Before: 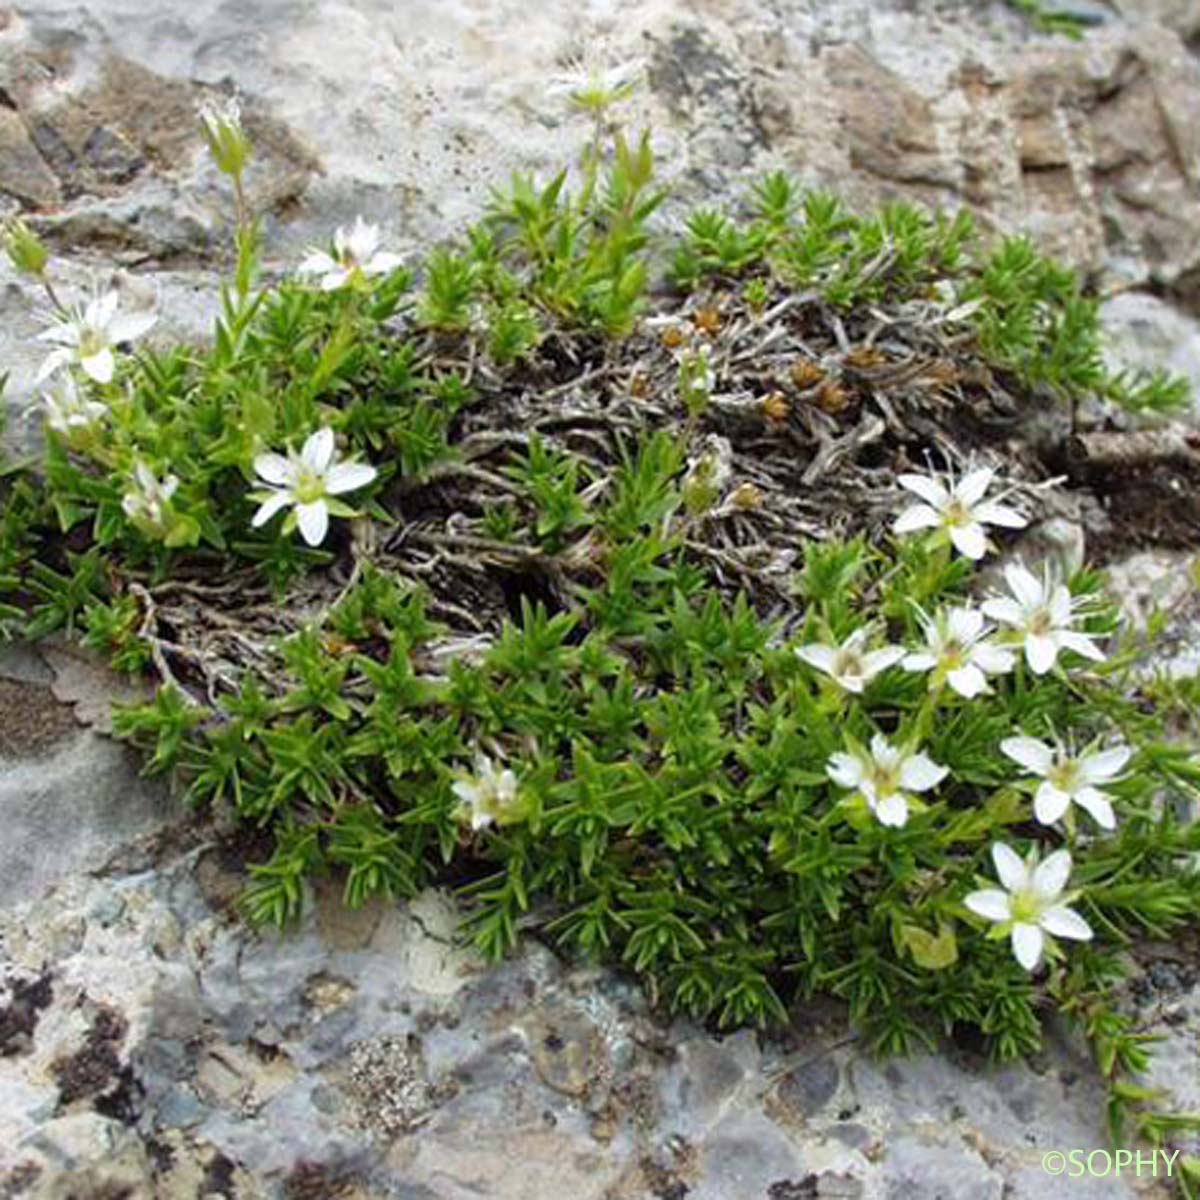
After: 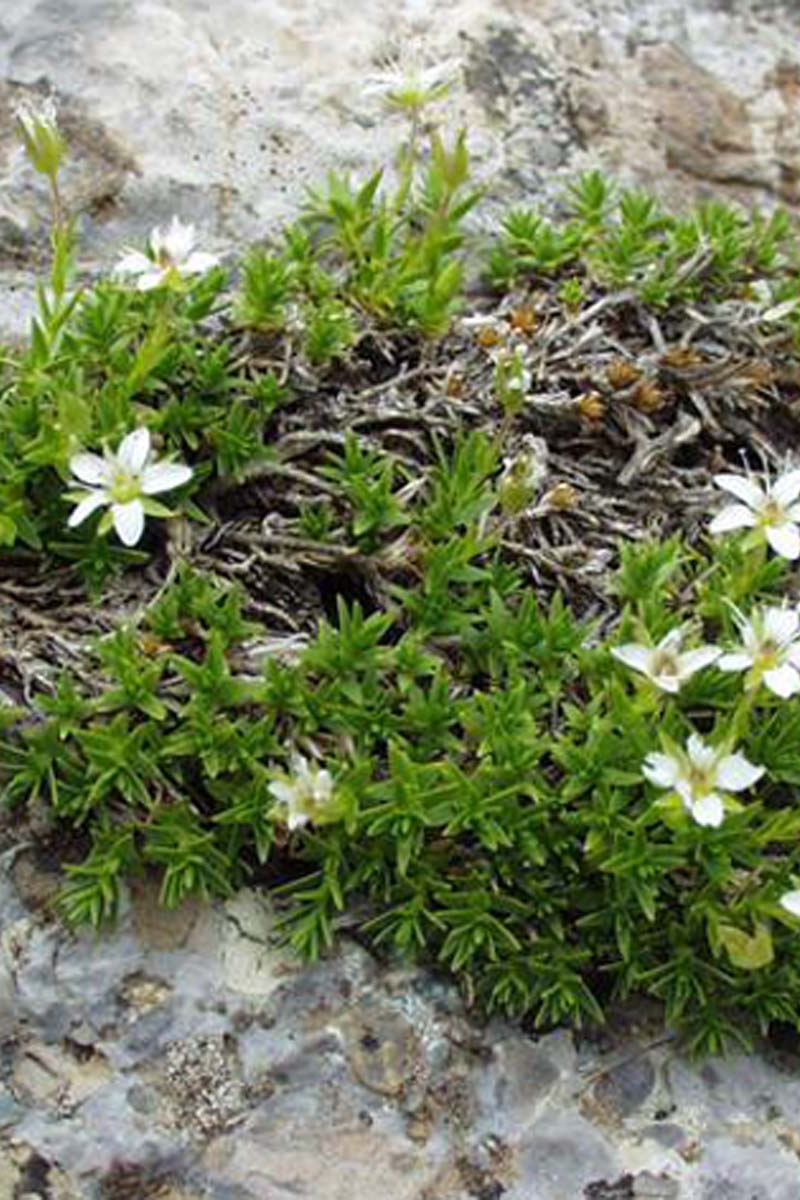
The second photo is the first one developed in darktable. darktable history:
crop: left 15.386%, right 17.933%
